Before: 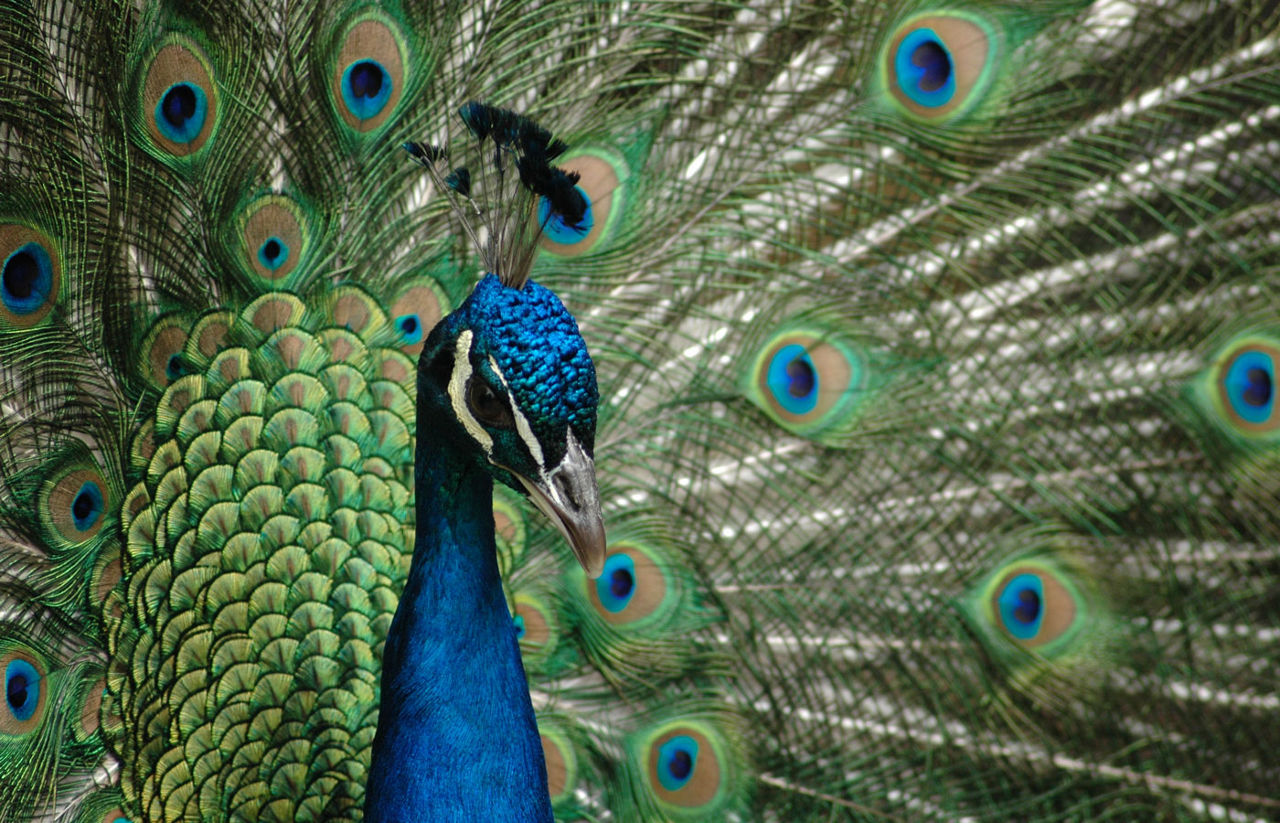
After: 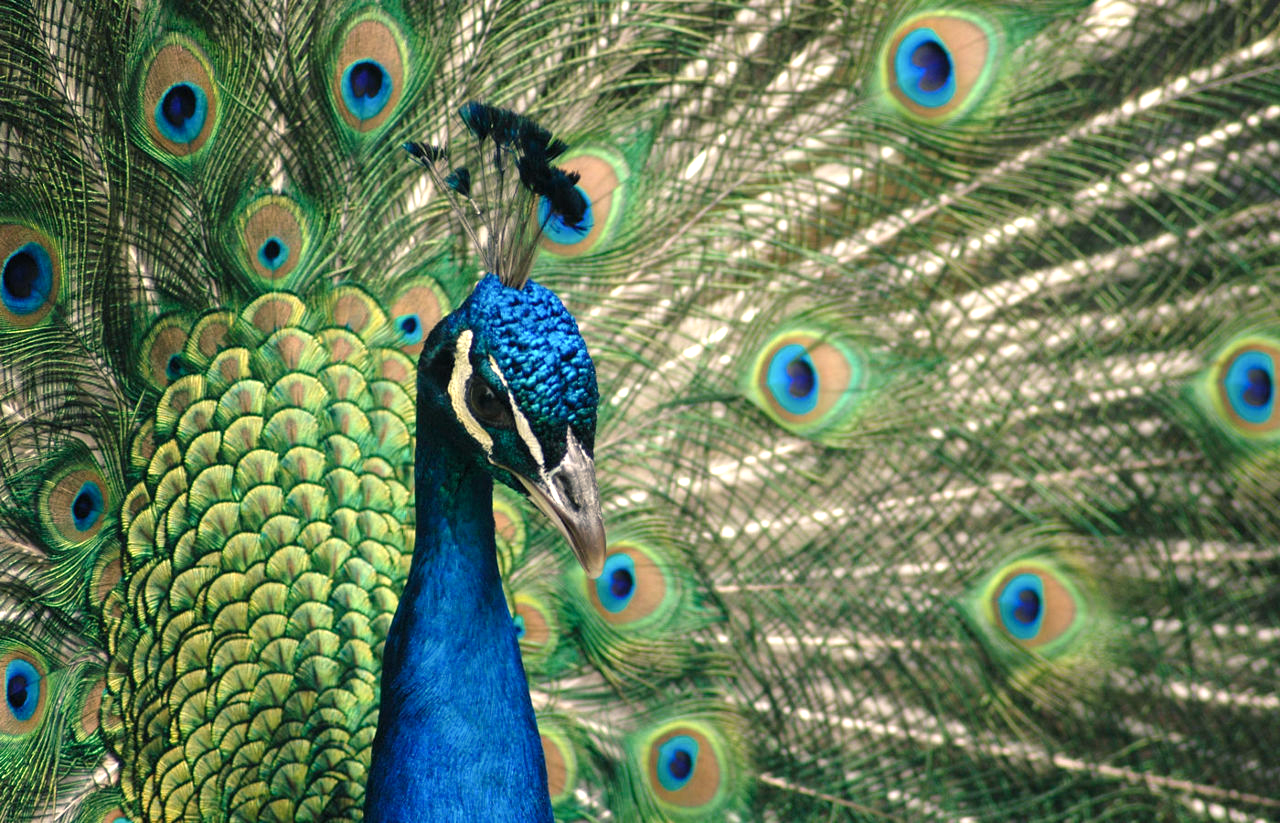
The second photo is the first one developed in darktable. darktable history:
color balance rgb: shadows lift › chroma 5.41%, shadows lift › hue 240°, highlights gain › chroma 3.74%, highlights gain › hue 60°, saturation formula JzAzBz (2021)
exposure: black level correction 0, exposure 0.7 EV, compensate exposure bias true, compensate highlight preservation false
